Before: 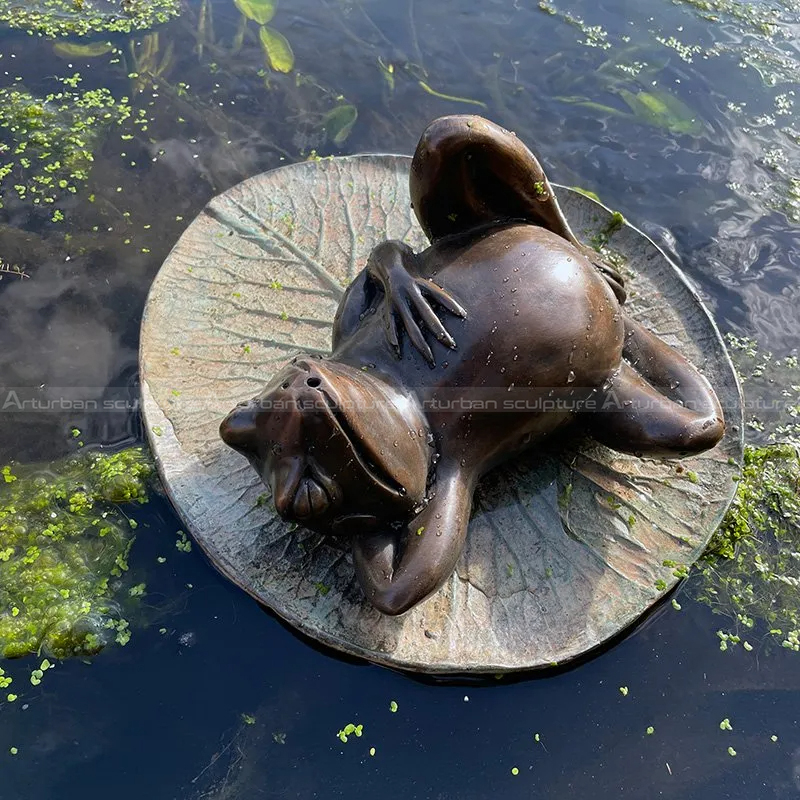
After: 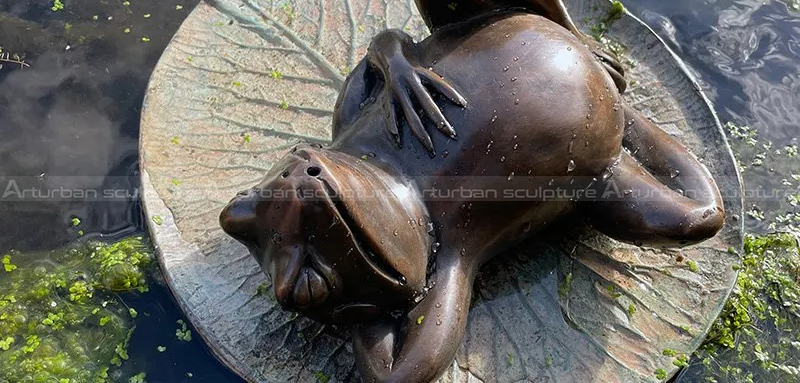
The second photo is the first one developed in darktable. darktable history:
crop and rotate: top 26.524%, bottom 25.59%
